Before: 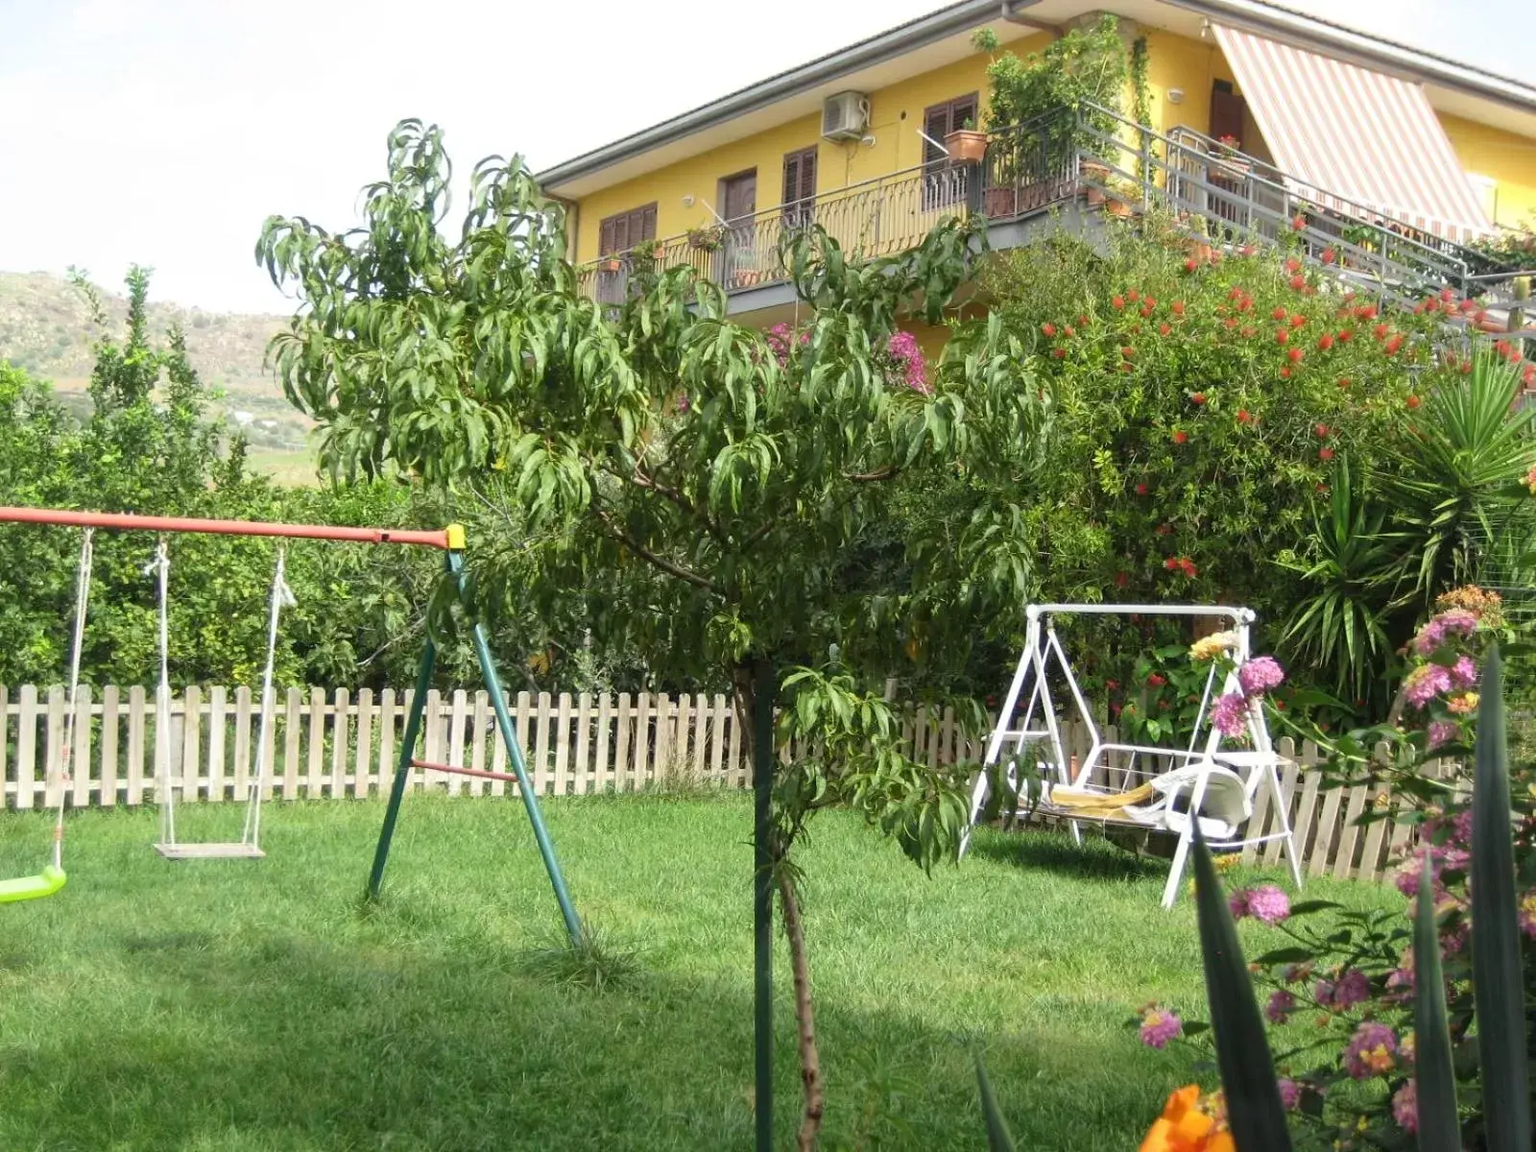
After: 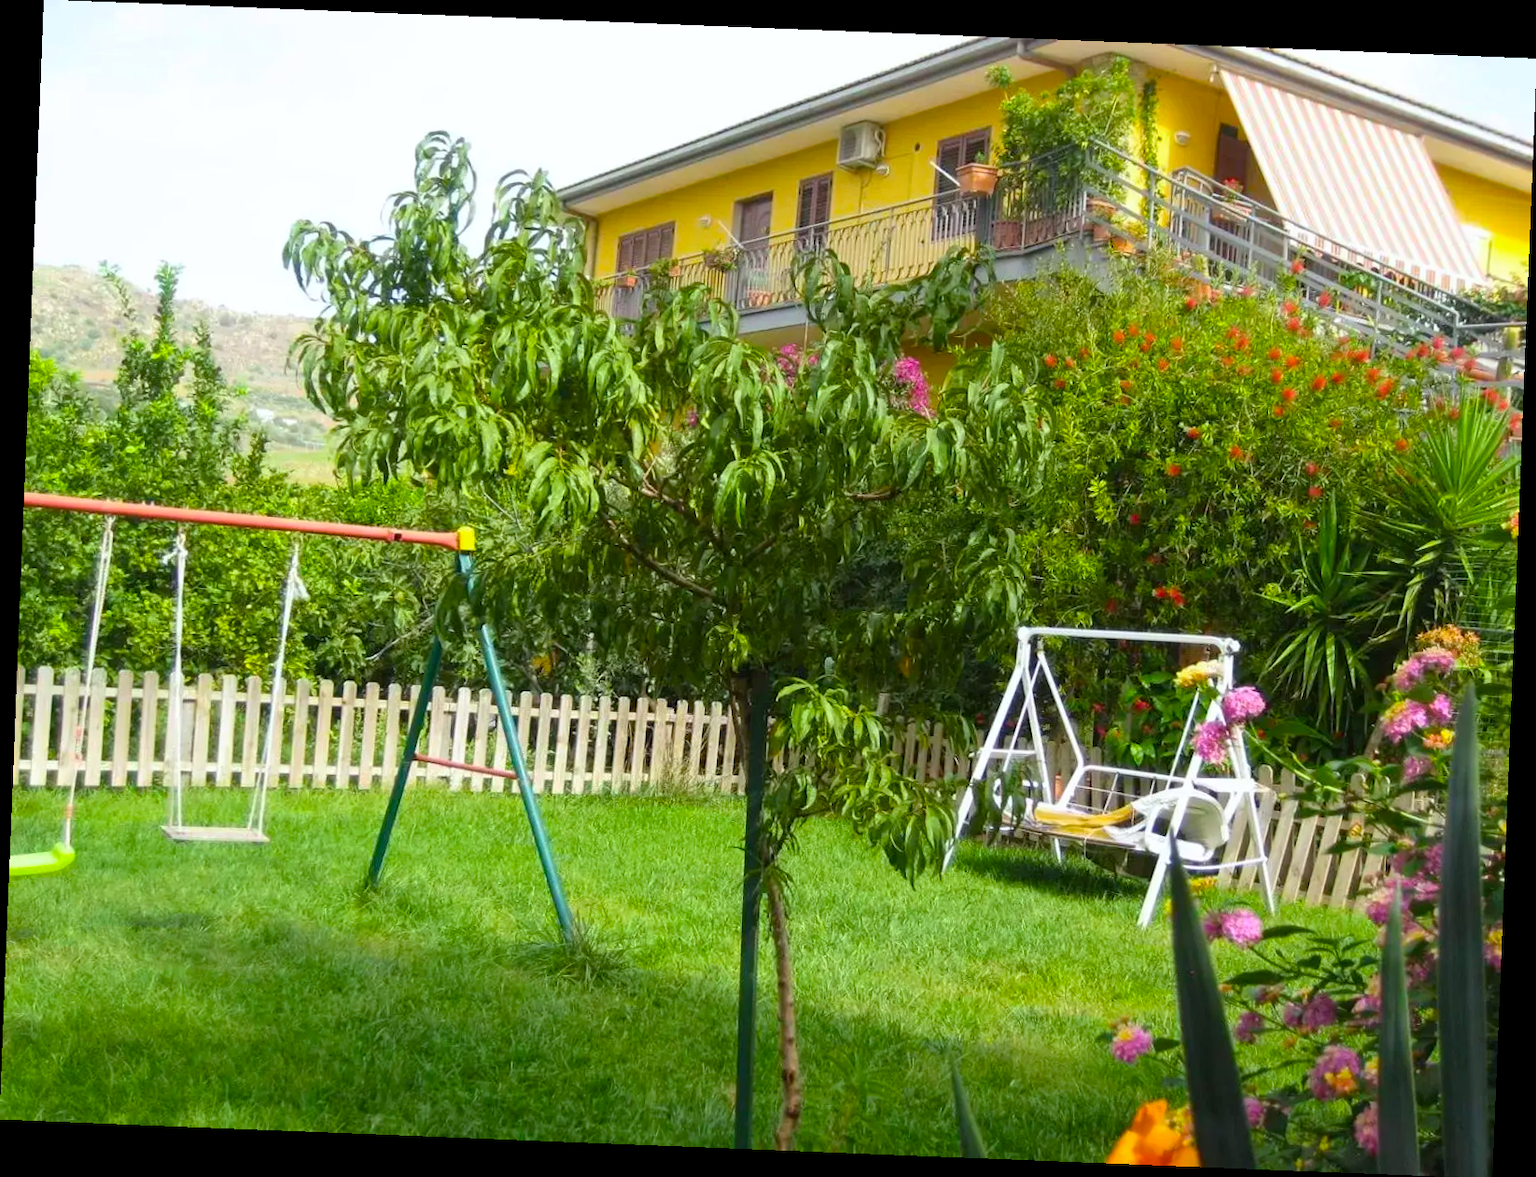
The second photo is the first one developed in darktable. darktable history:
color balance rgb: linear chroma grading › global chroma 15%, perceptual saturation grading › global saturation 30%
rotate and perspective: rotation 2.27°, automatic cropping off
white balance: red 0.988, blue 1.017
